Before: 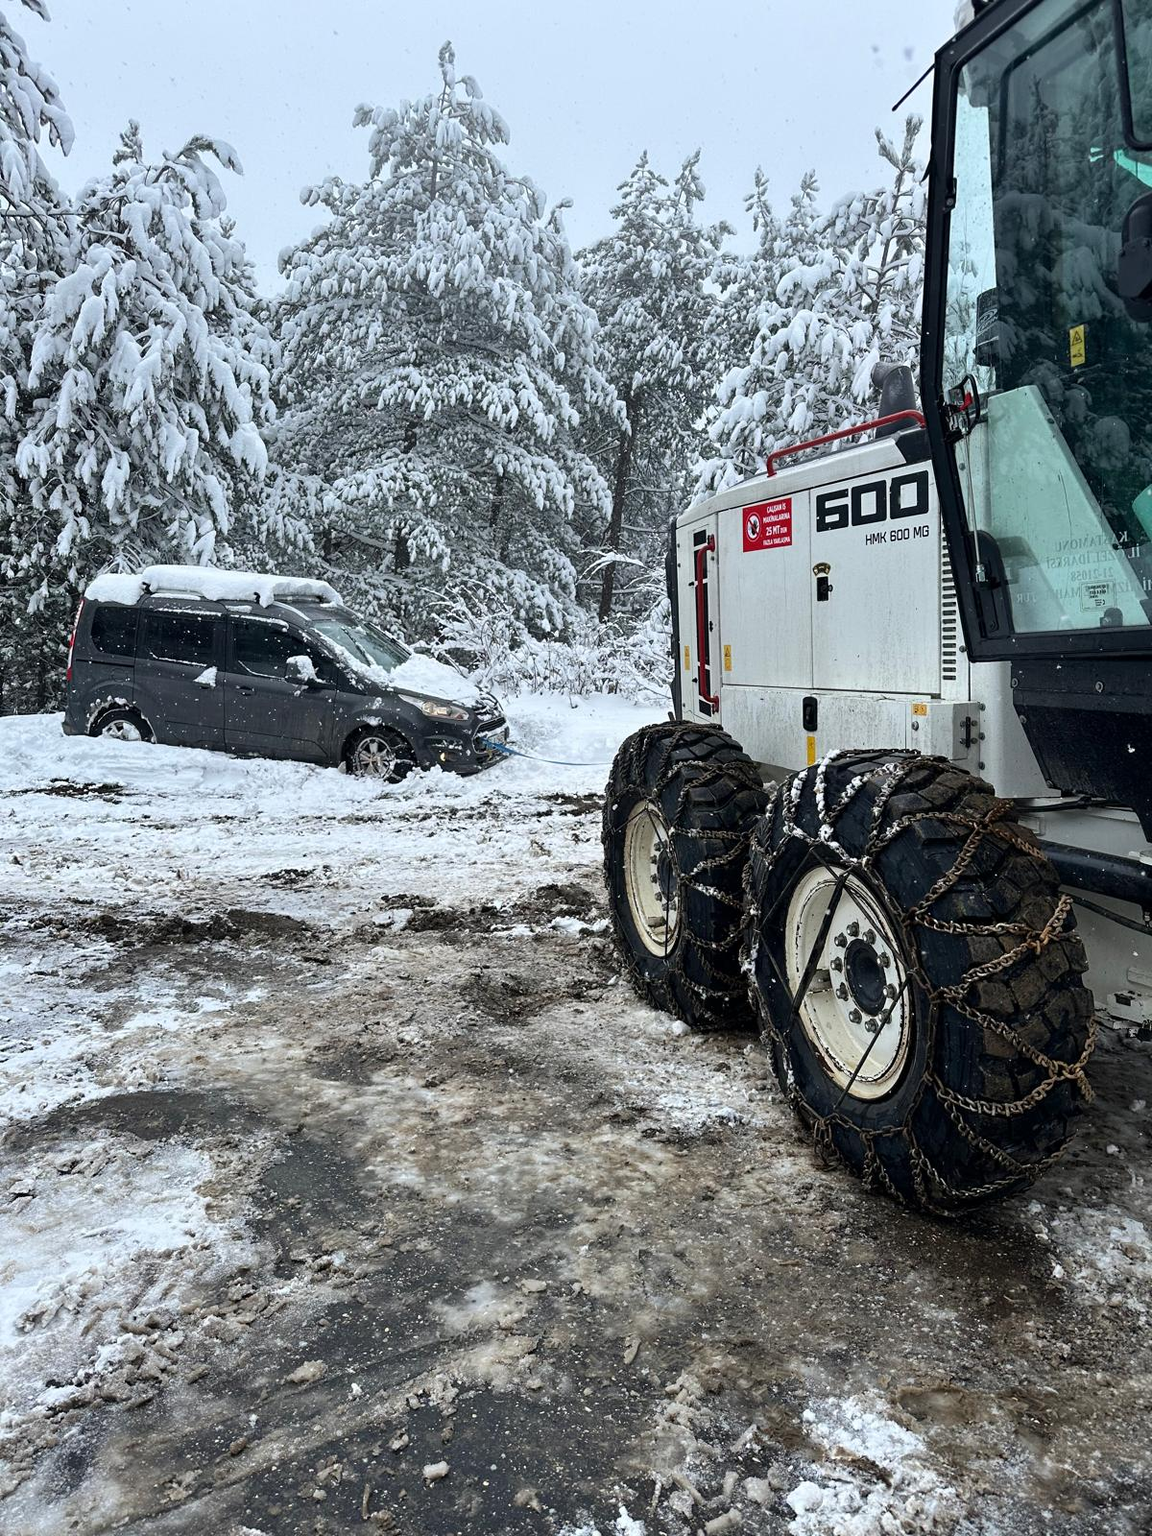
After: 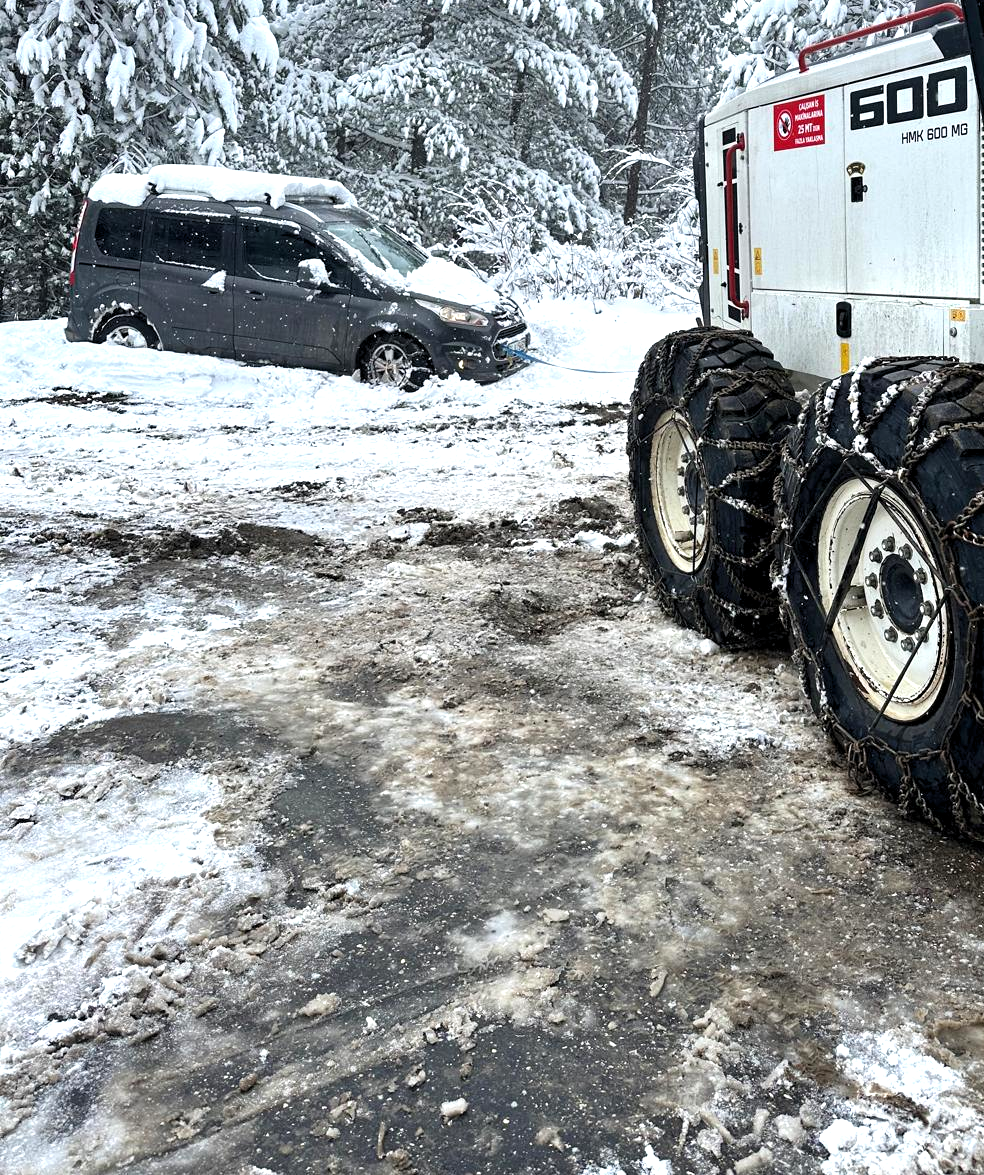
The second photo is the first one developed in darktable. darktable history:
exposure: exposure 0.574 EV, compensate highlight preservation false
crop: top 26.531%, right 17.959%
levels: levels [0.016, 0.5, 0.996]
